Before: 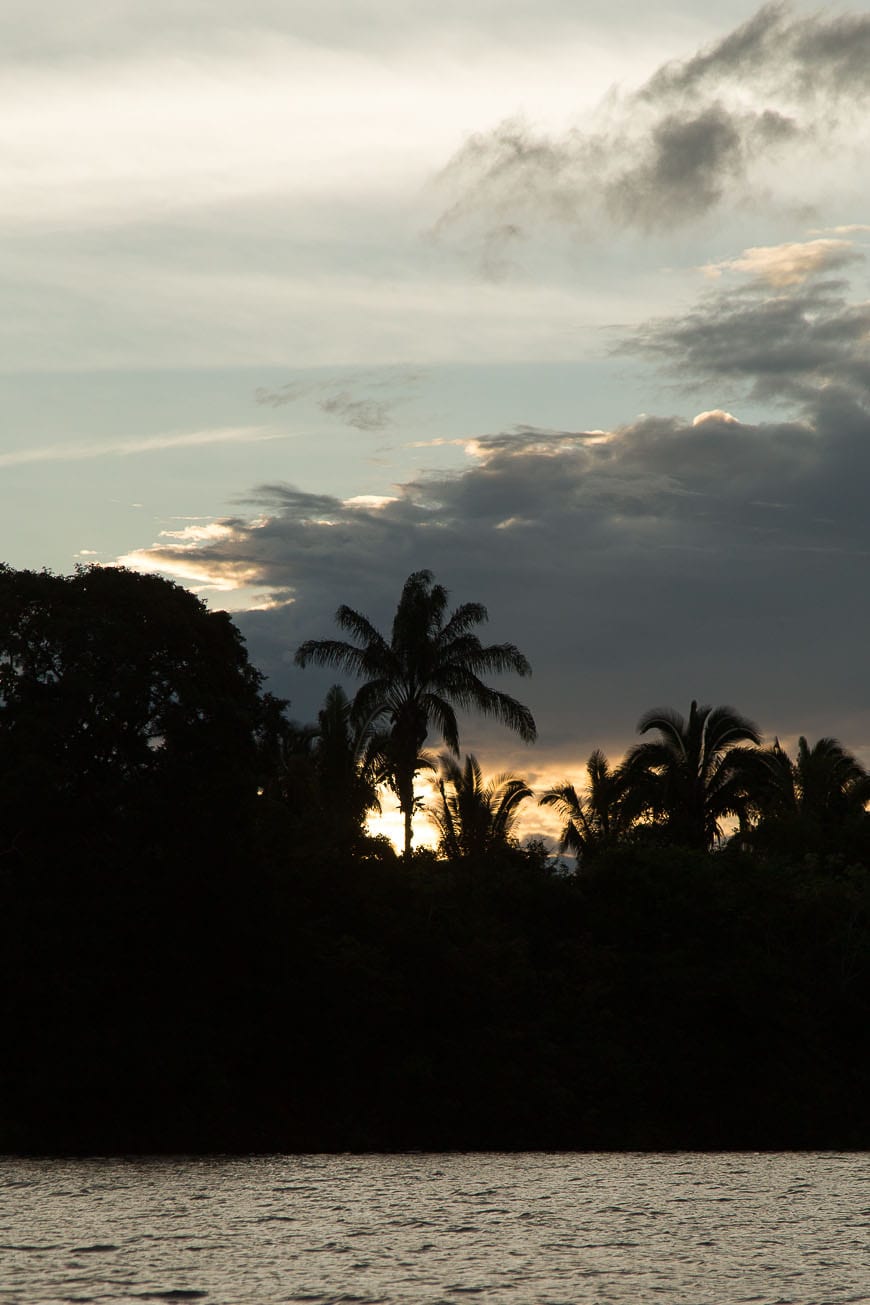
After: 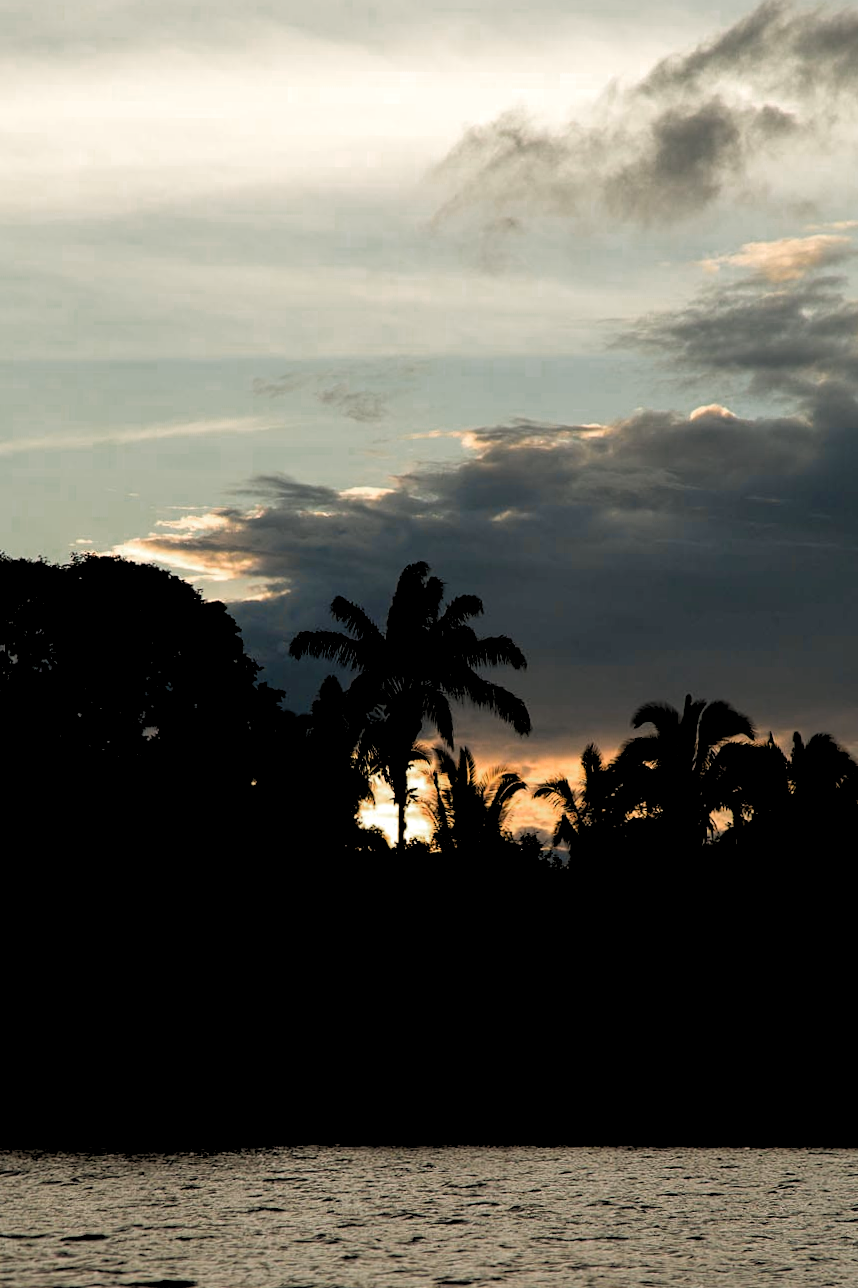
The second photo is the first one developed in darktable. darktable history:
color zones: curves: ch0 [(0, 0.553) (0.123, 0.58) (0.23, 0.419) (0.468, 0.155) (0.605, 0.132) (0.723, 0.063) (0.833, 0.172) (0.921, 0.468)]; ch1 [(0.025, 0.645) (0.229, 0.584) (0.326, 0.551) (0.537, 0.446) (0.599, 0.911) (0.708, 1) (0.805, 0.944)]; ch2 [(0.086, 0.468) (0.254, 0.464) (0.638, 0.564) (0.702, 0.592) (0.768, 0.564)]
crop and rotate: angle -0.5°
rgb levels: levels [[0.034, 0.472, 0.904], [0, 0.5, 1], [0, 0.5, 1]]
